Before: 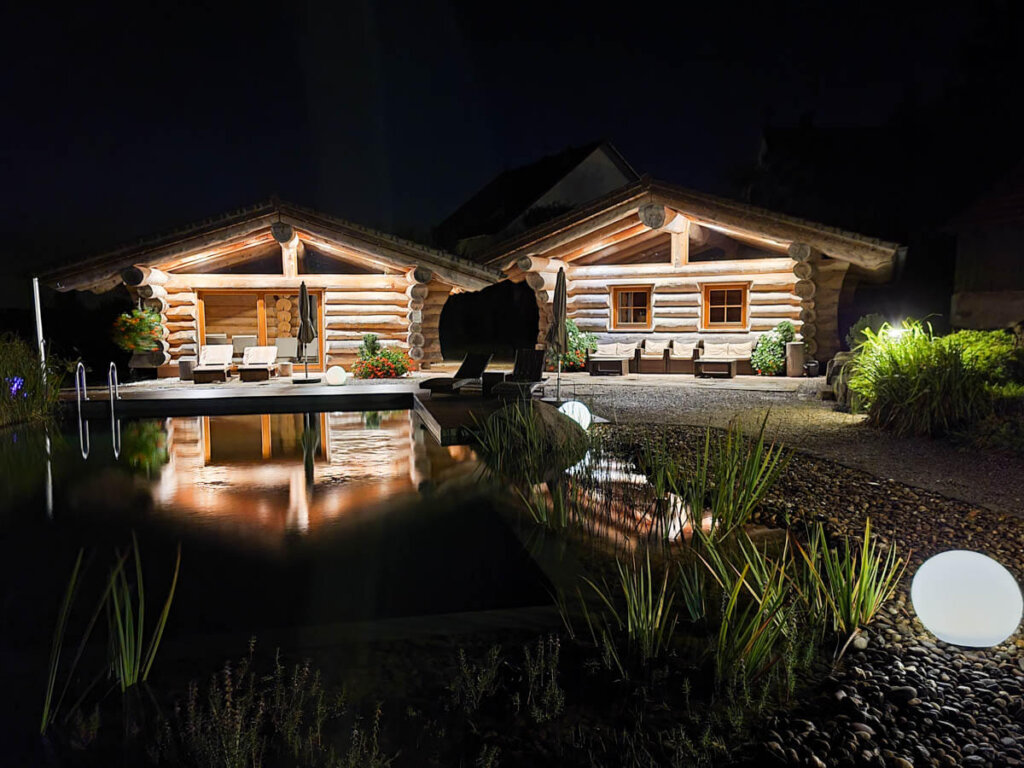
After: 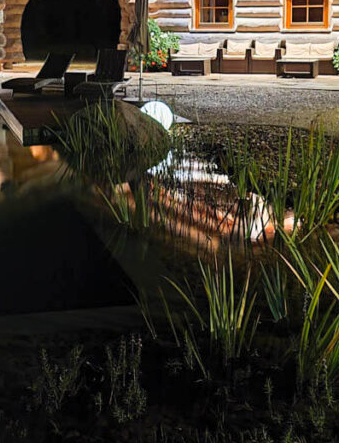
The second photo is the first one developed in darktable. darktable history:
crop: left 40.878%, top 39.176%, right 25.993%, bottom 3.081%
contrast brightness saturation: contrast 0.07, brightness 0.08, saturation 0.18
